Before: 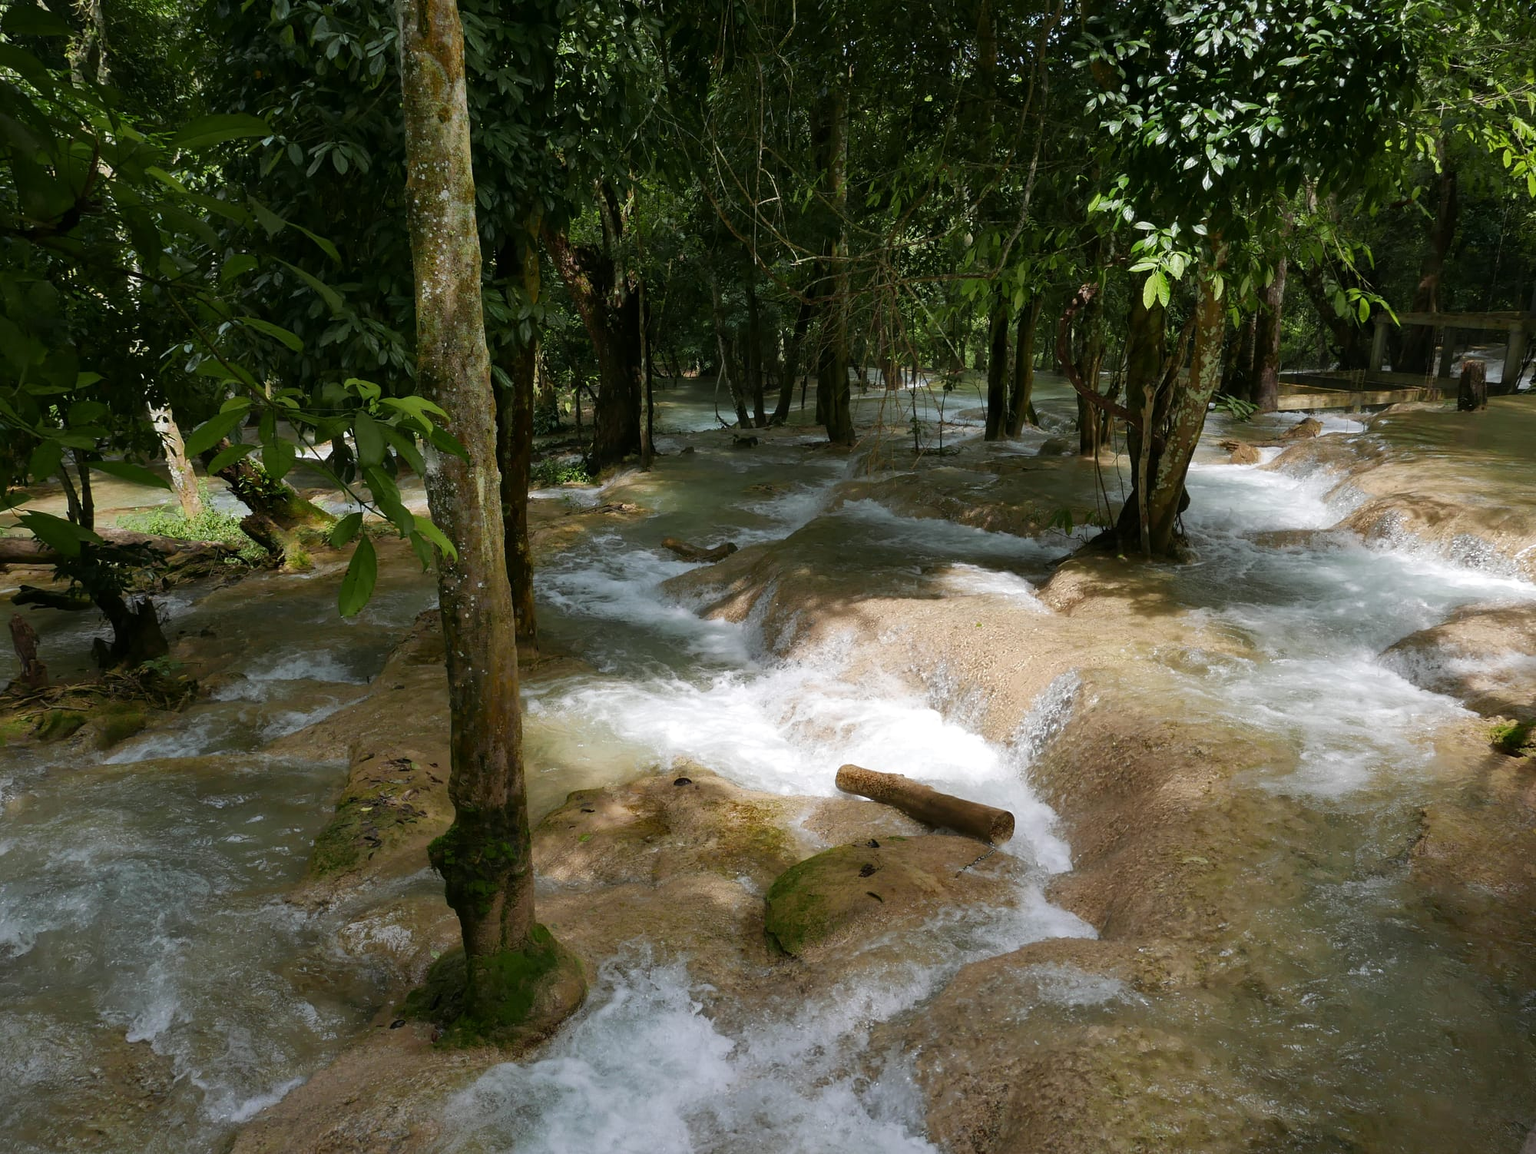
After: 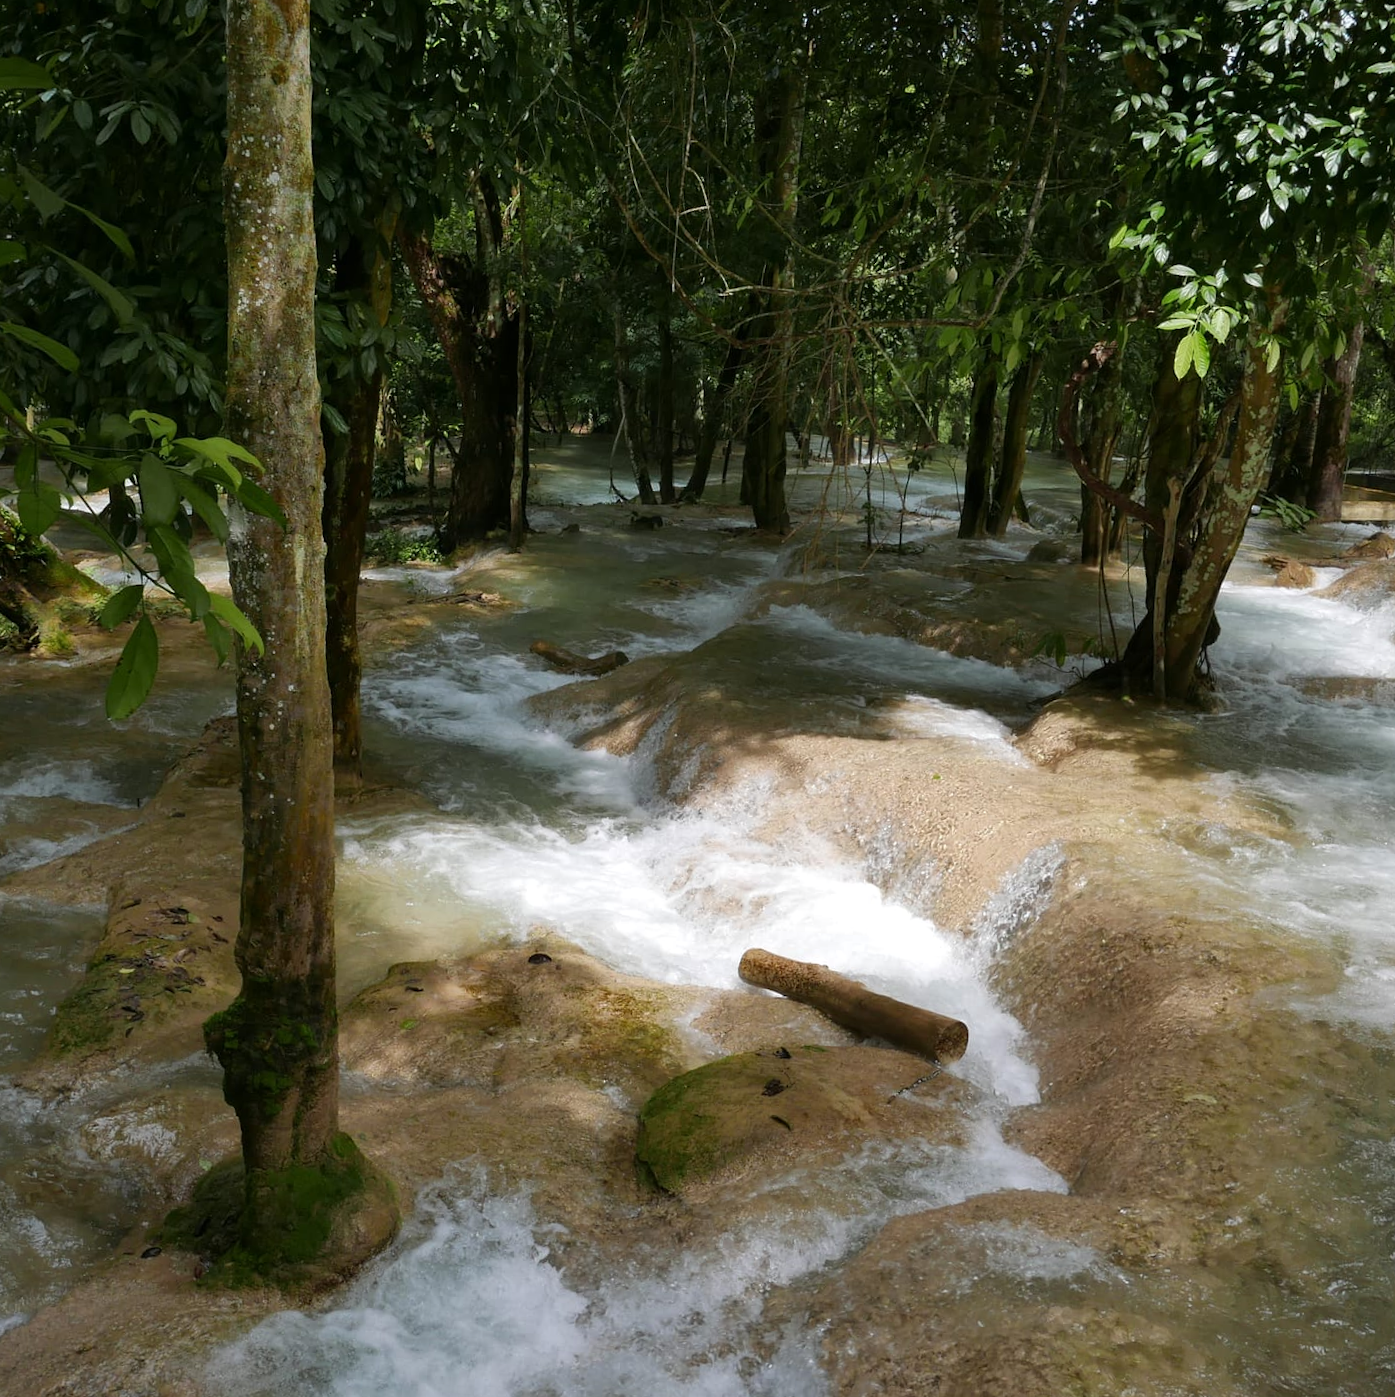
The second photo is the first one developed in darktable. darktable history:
color correction: highlights a* 0.003, highlights b* -0.283
crop and rotate: angle -3.27°, left 14.277%, top 0.028%, right 10.766%, bottom 0.028%
